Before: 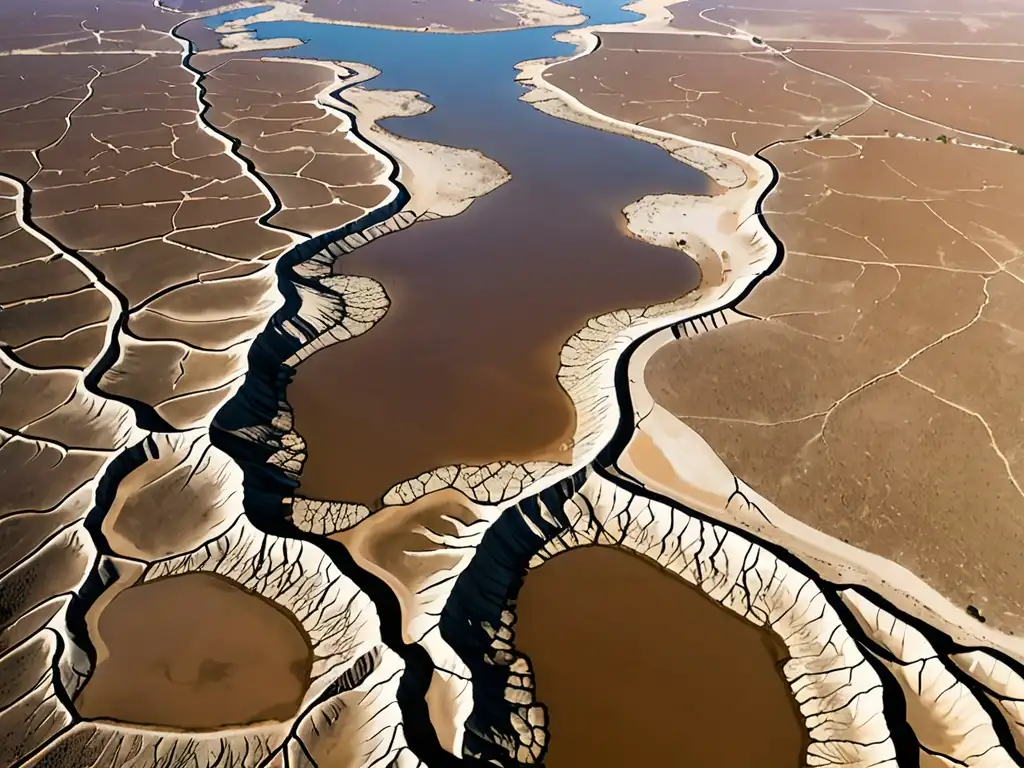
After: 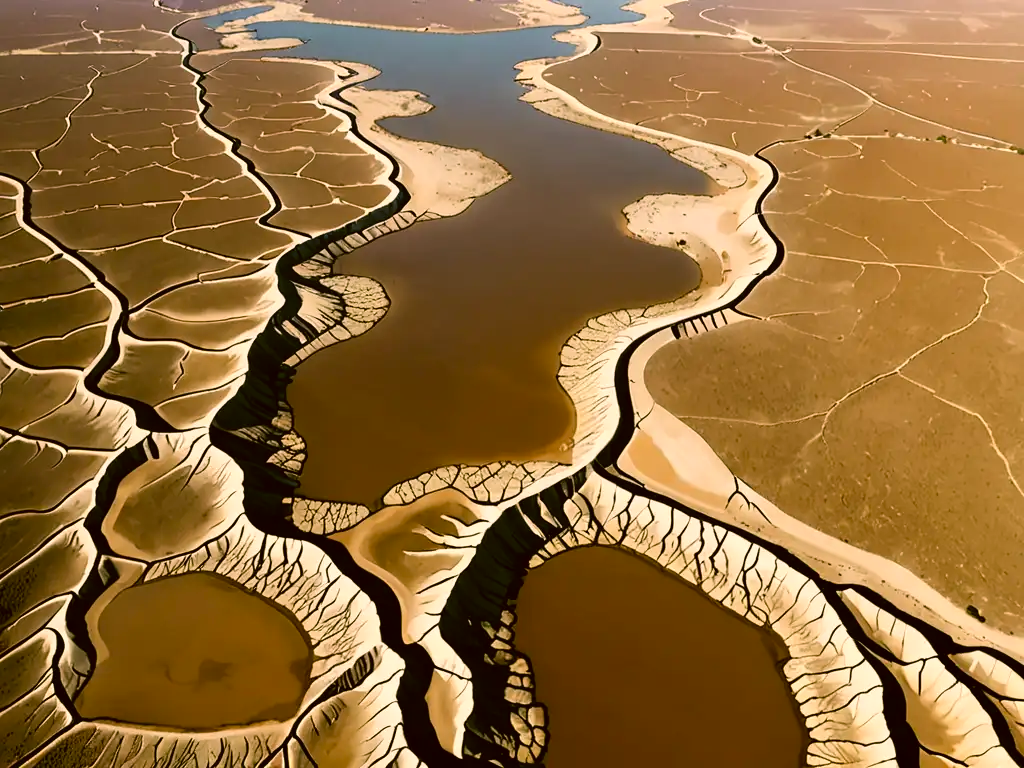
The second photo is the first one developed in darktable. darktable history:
color correction: highlights a* 8.99, highlights b* 15.41, shadows a* -0.523, shadows b* 26.68
